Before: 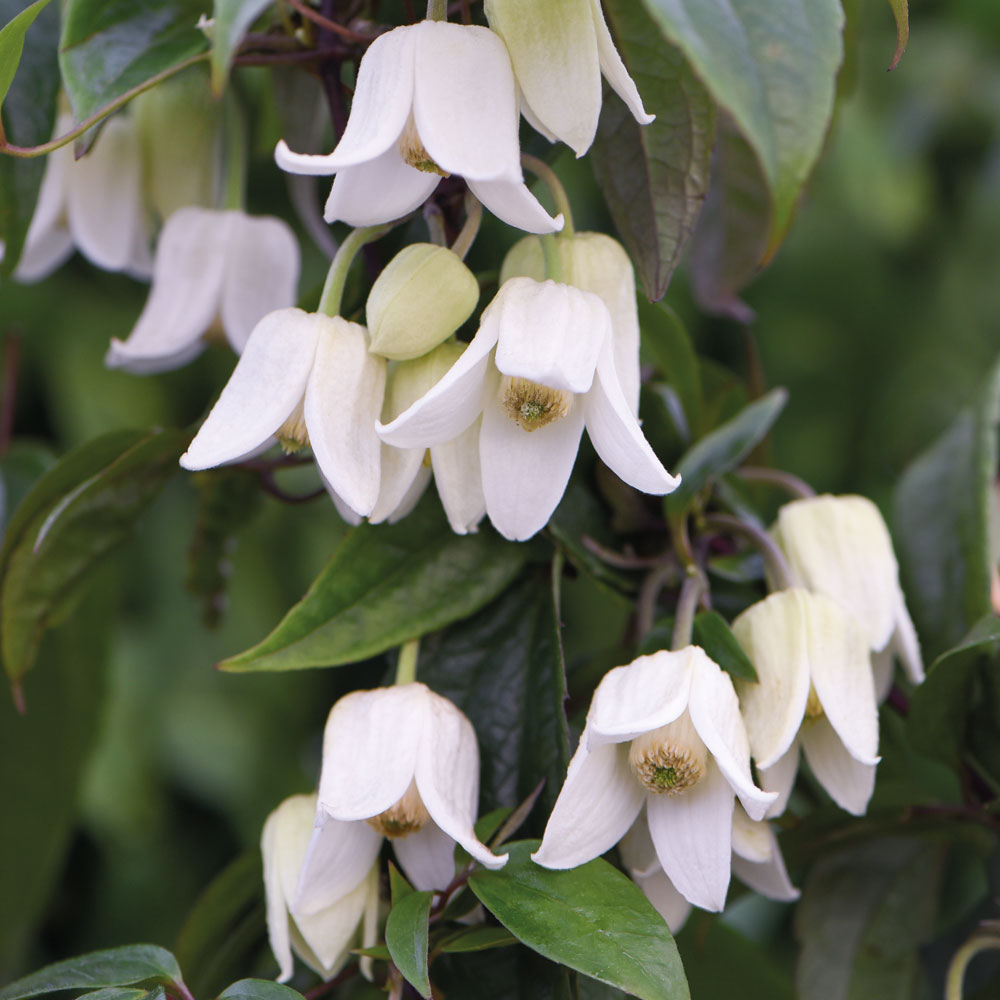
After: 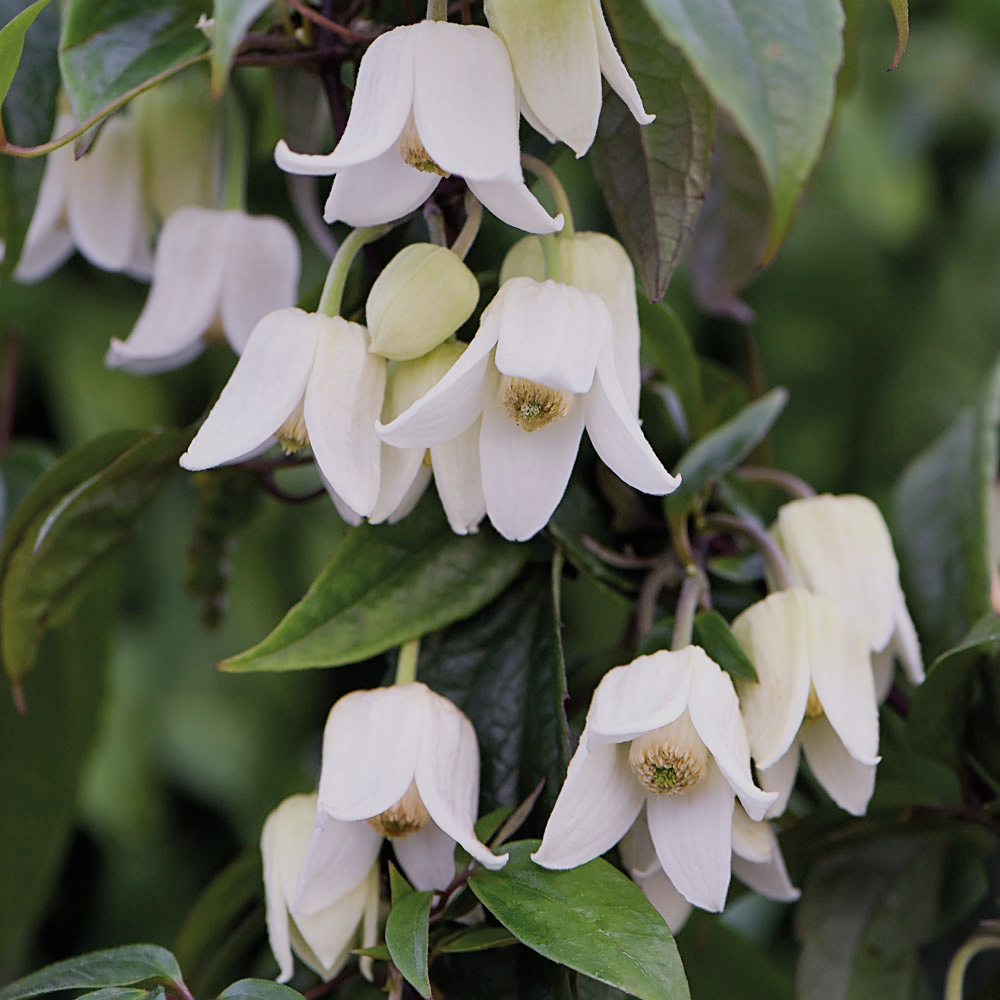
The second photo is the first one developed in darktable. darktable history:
sharpen: on, module defaults
filmic rgb: black relative exposure -8.01 EV, white relative exposure 3.96 EV, hardness 4.16, contrast 0.992
